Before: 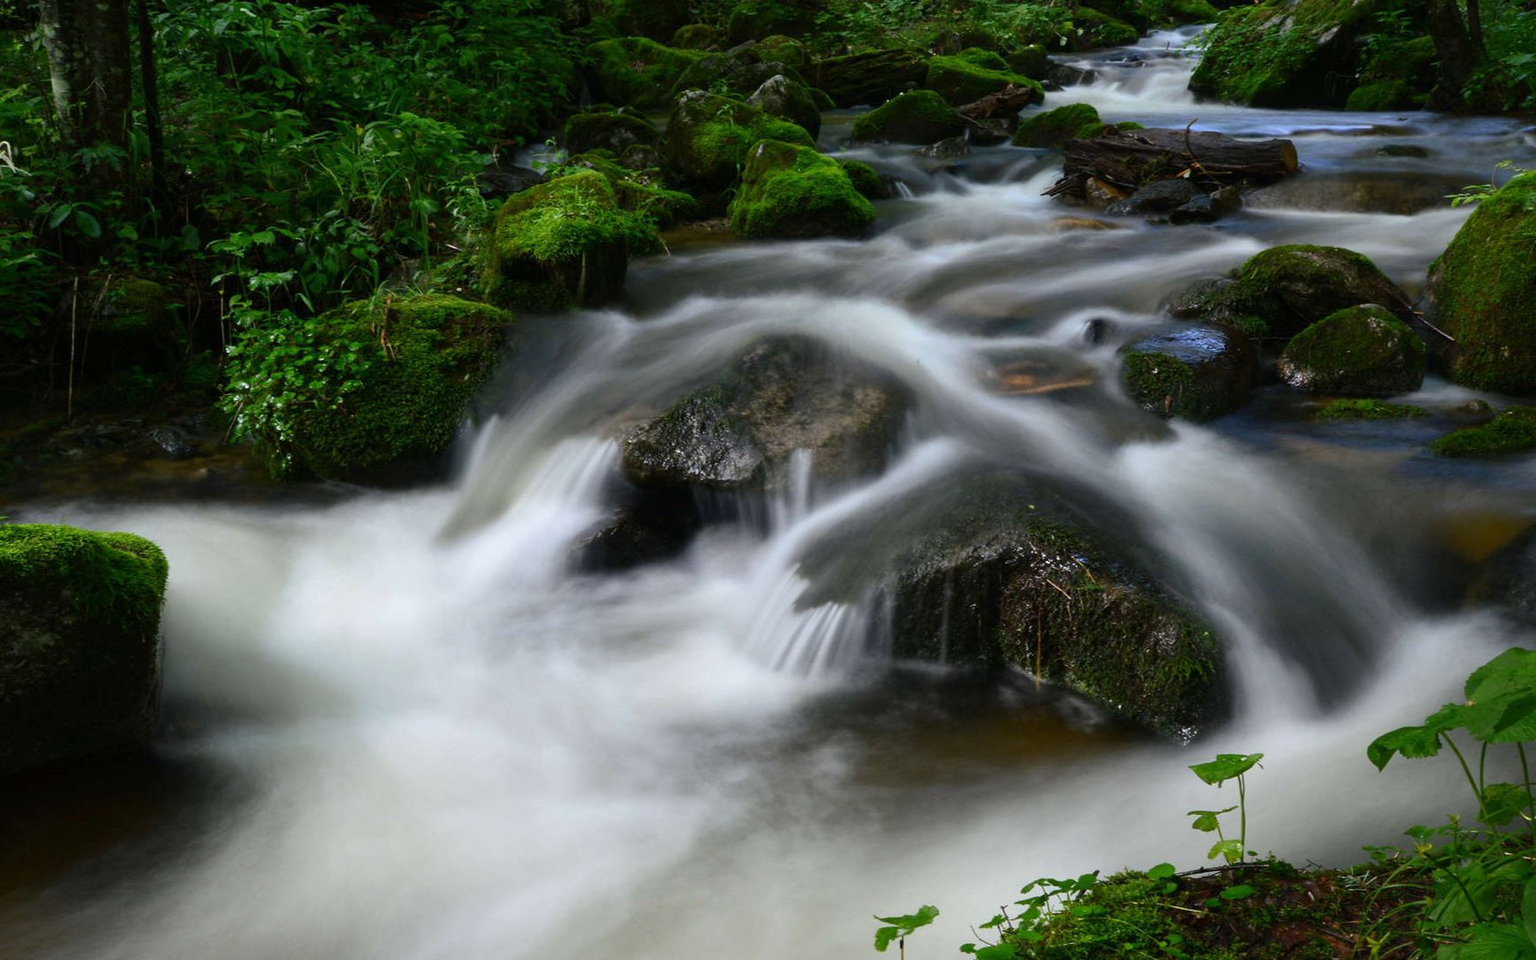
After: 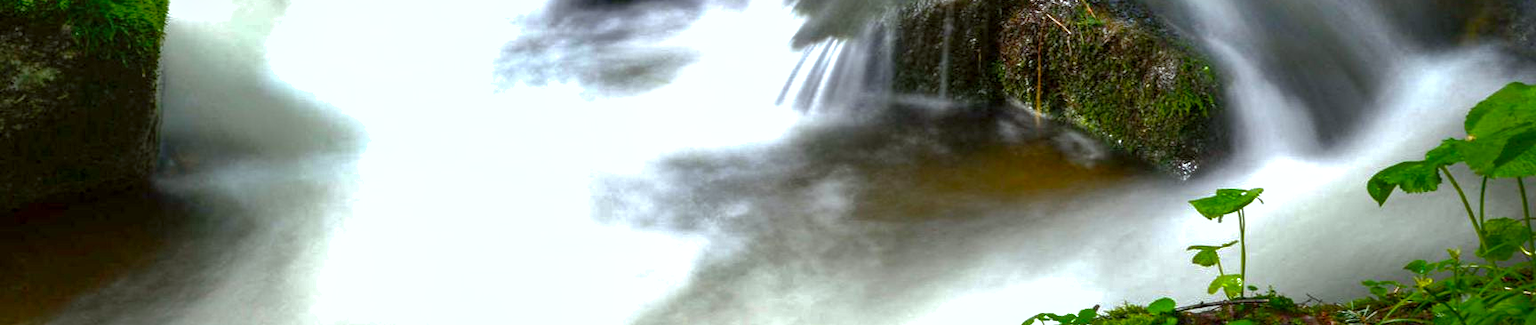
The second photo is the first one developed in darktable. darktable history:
color balance rgb: perceptual saturation grading › global saturation 15.654%, perceptual saturation grading › highlights -19.523%, perceptual saturation grading › shadows 20.296%, perceptual brilliance grading › global brilliance 29.828%, global vibrance 10.797%
color correction: highlights a* -2.93, highlights b* -2.82, shadows a* 1.98, shadows b* 2.64
shadows and highlights: highlights color adjustment 72.89%
local contrast: detail 130%
crop and rotate: top 59.03%, bottom 6.998%
